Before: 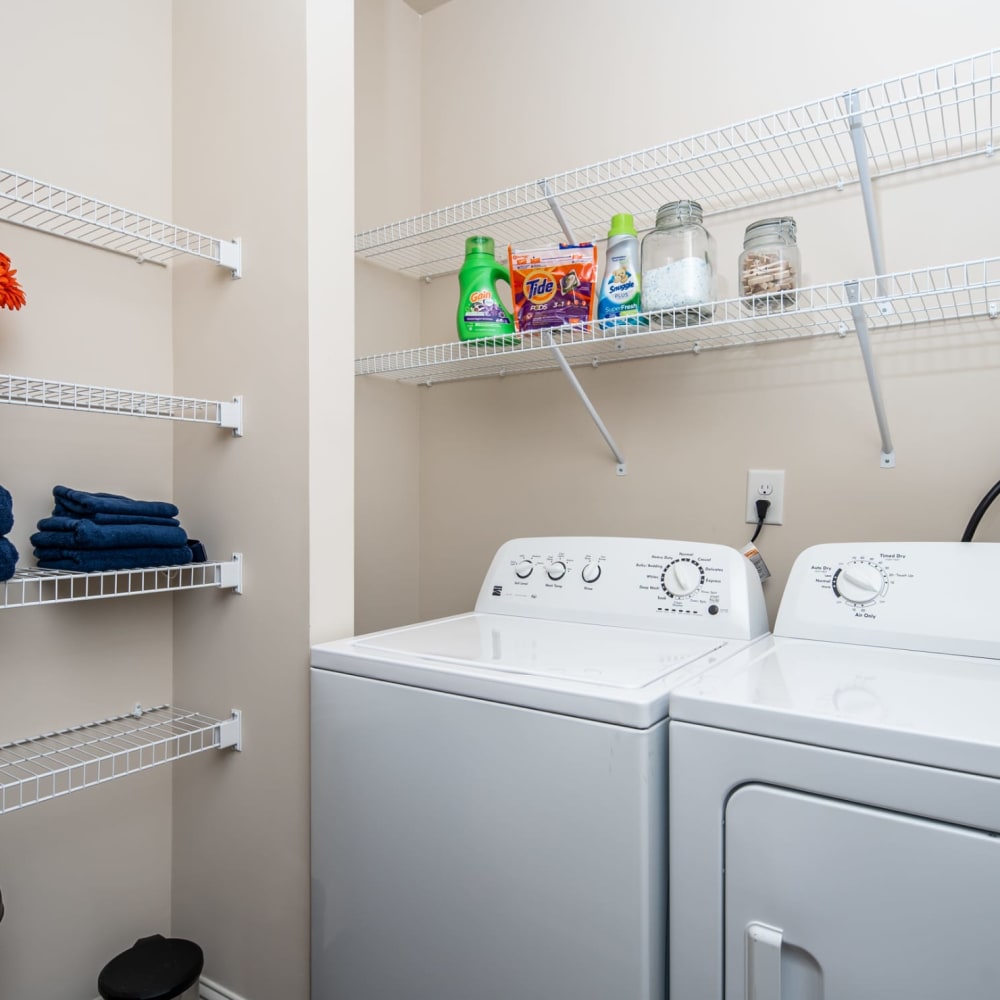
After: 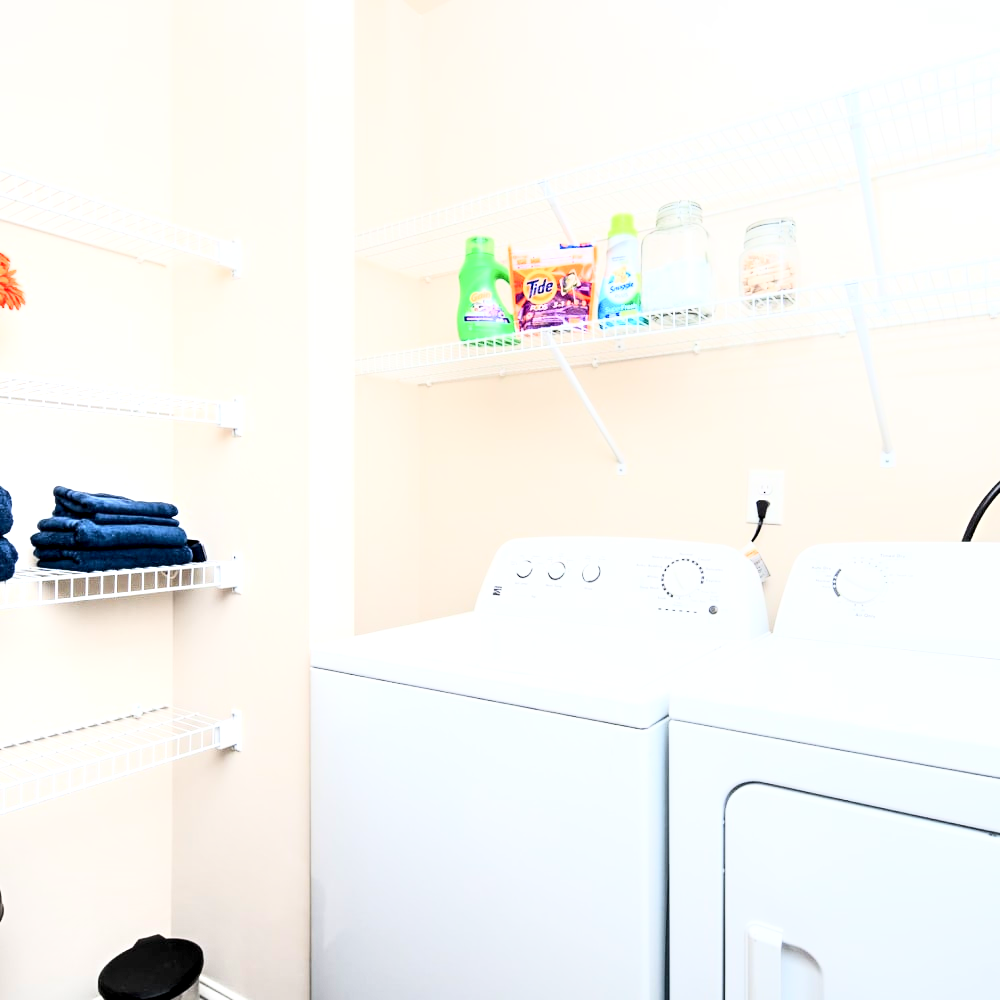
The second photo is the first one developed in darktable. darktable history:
contrast brightness saturation: contrast 0.388, brightness 0.534
local contrast: highlights 158%, shadows 126%, detail 138%, midtone range 0.252
tone curve: curves: ch0 [(0, 0) (0.003, 0.004) (0.011, 0.015) (0.025, 0.034) (0.044, 0.061) (0.069, 0.095) (0.1, 0.137) (0.136, 0.186) (0.177, 0.243) (0.224, 0.307) (0.277, 0.416) (0.335, 0.533) (0.399, 0.641) (0.468, 0.748) (0.543, 0.829) (0.623, 0.886) (0.709, 0.924) (0.801, 0.951) (0.898, 0.975) (1, 1)], color space Lab, linked channels, preserve colors none
tone equalizer: smoothing diameter 24.84%, edges refinement/feathering 8.98, preserve details guided filter
